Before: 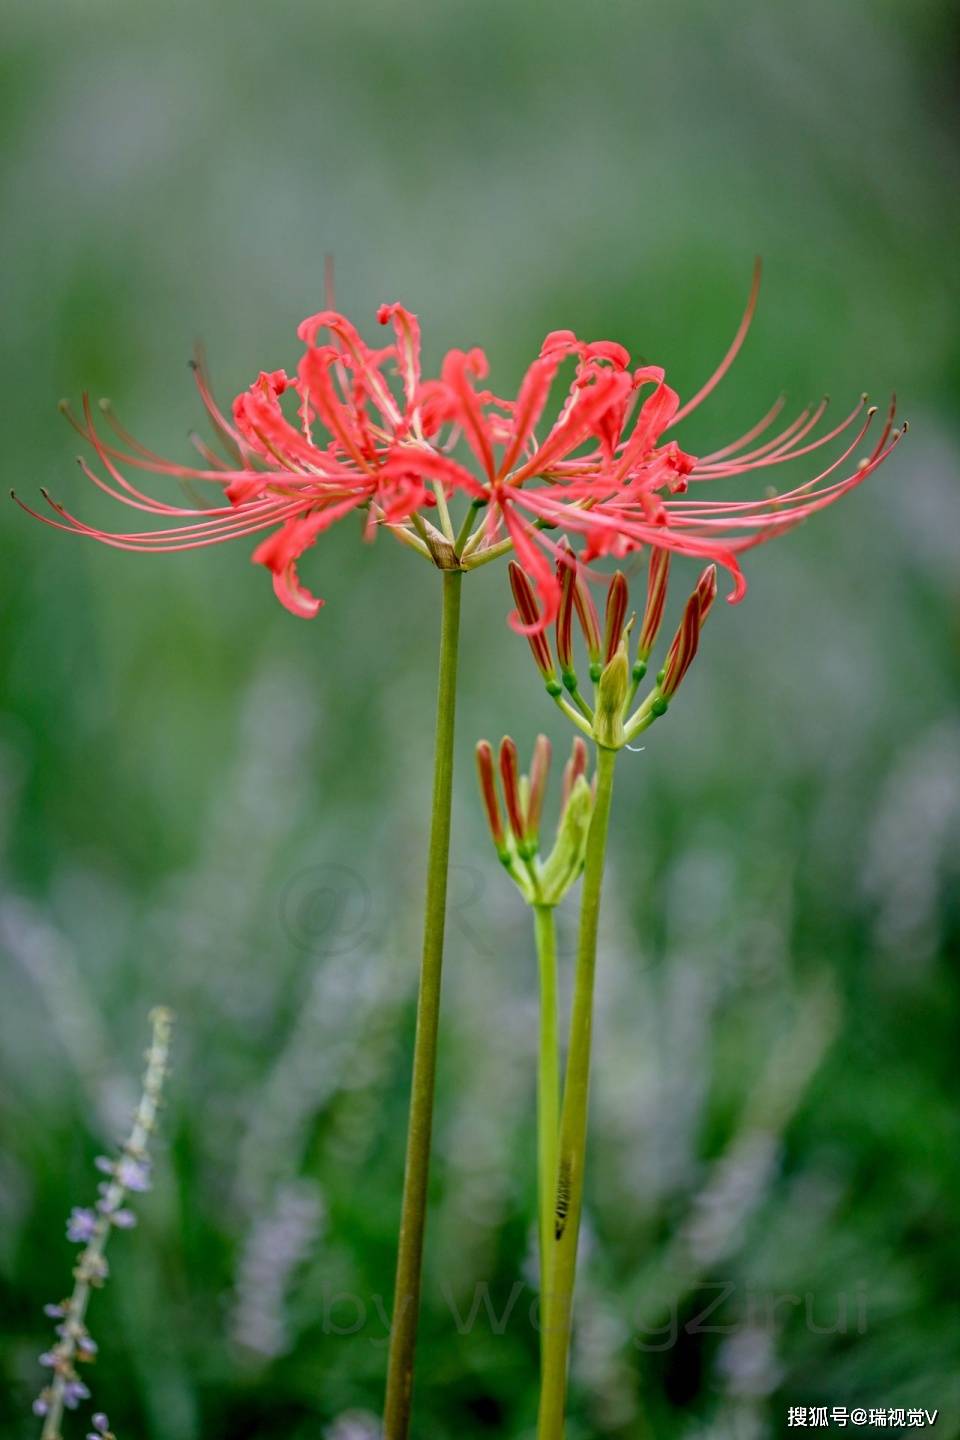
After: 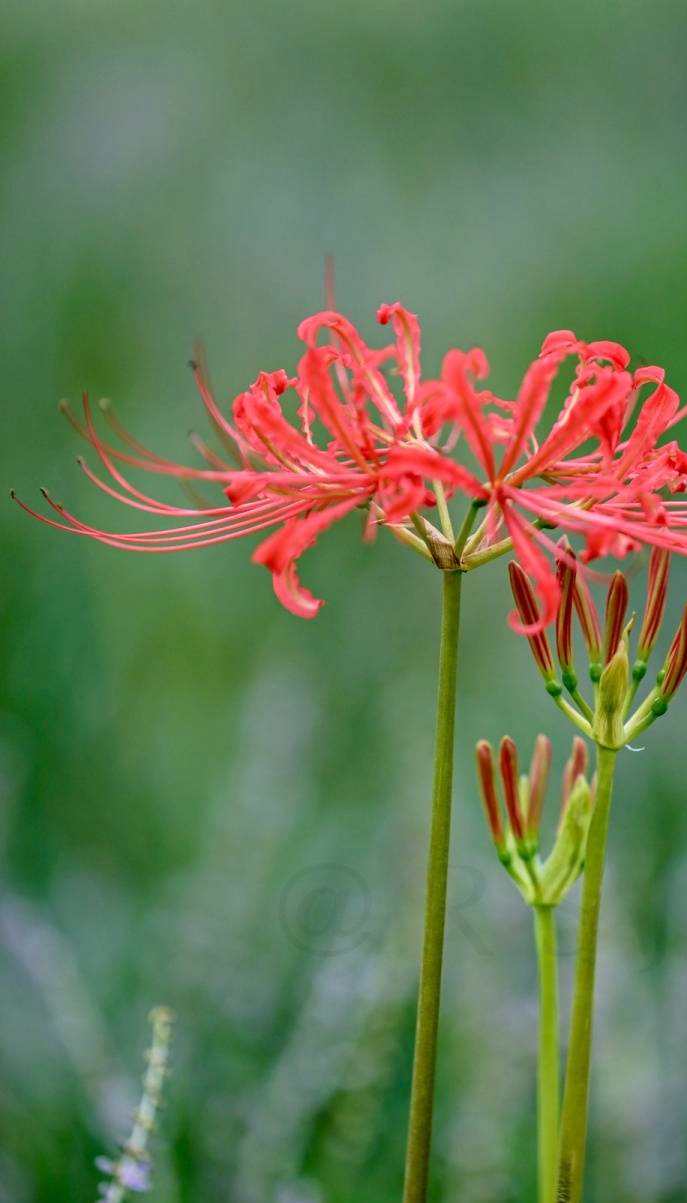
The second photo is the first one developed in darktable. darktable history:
crop: right 28.429%, bottom 16.434%
velvia: on, module defaults
